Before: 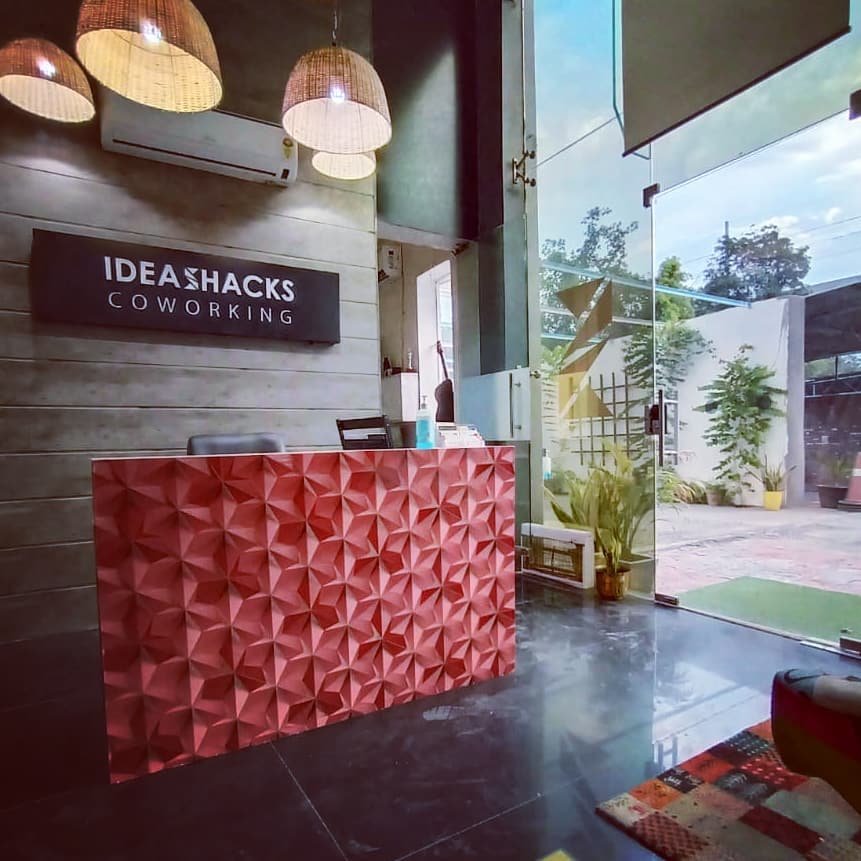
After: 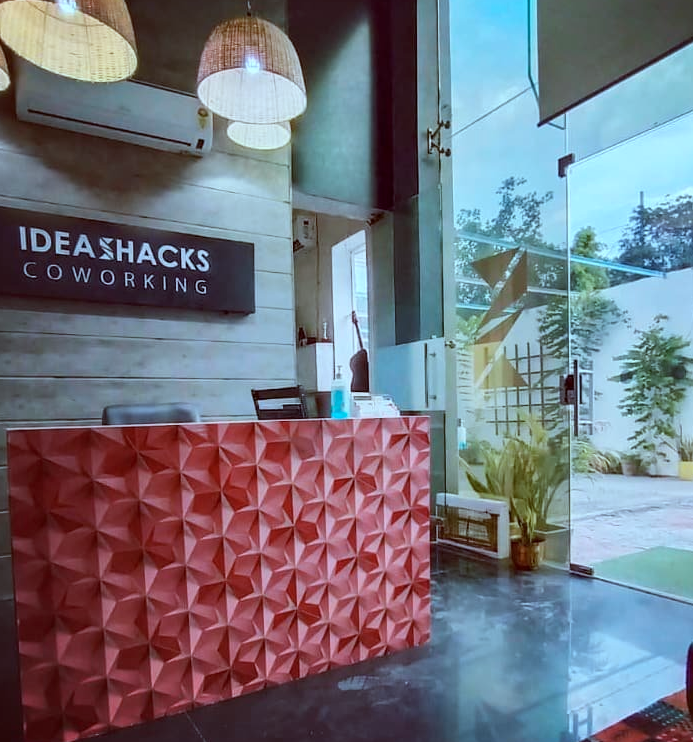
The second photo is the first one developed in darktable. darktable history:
exposure: black level correction 0.002, exposure -0.101 EV, compensate highlight preservation false
color correction: highlights a* -11.81, highlights b* -15.74
crop: left 9.956%, top 3.559%, right 9.157%, bottom 9.469%
